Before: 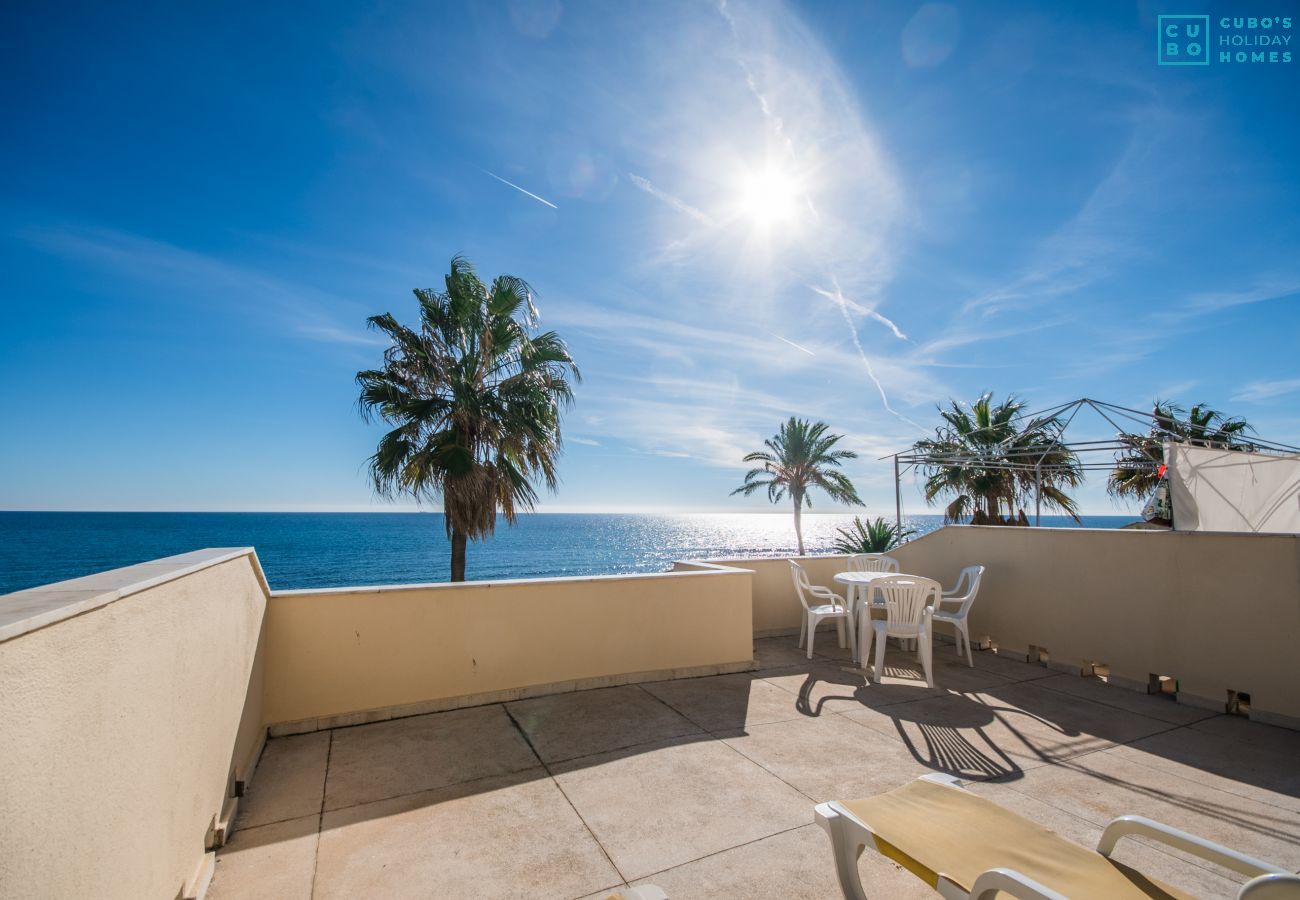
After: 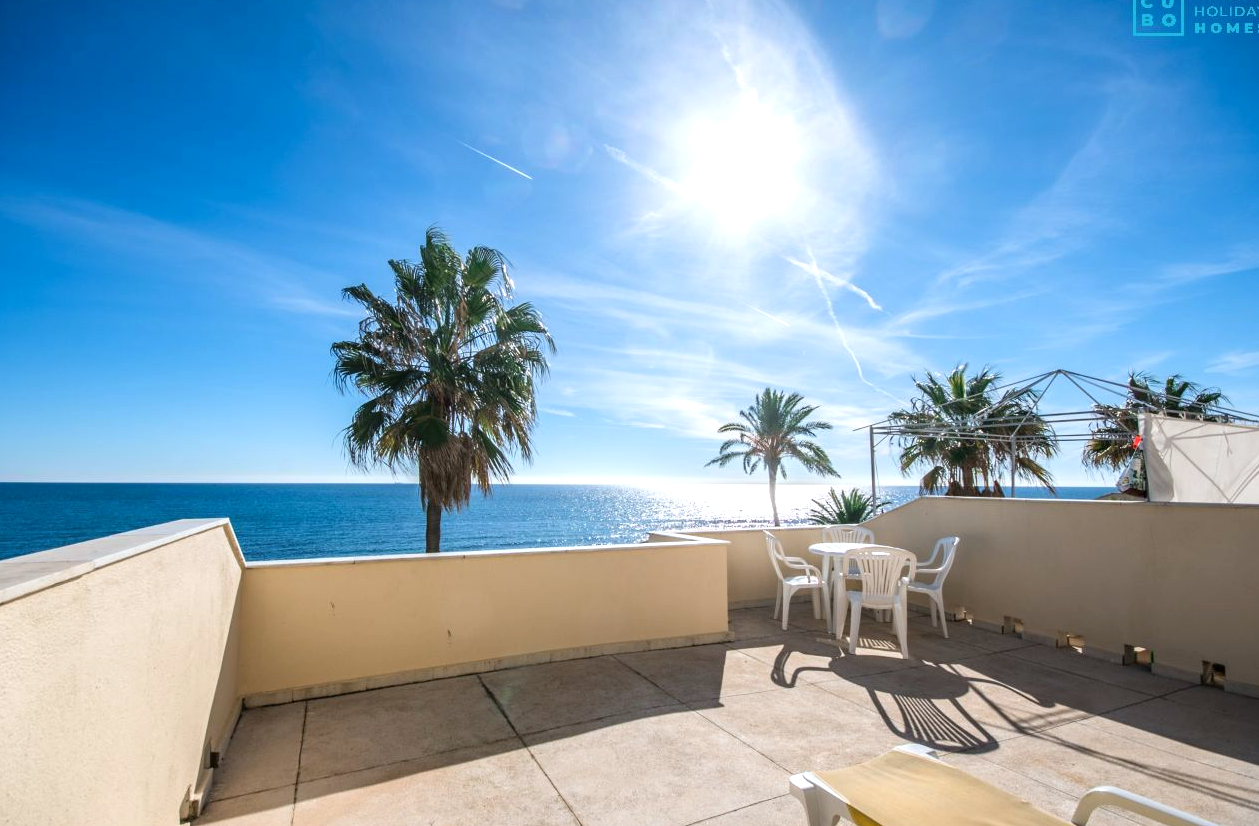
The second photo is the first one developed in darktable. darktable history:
crop: left 1.964%, top 3.251%, right 1.122%, bottom 4.933%
tone equalizer: on, module defaults
exposure: black level correction 0.001, exposure 0.5 EV, compensate exposure bias true, compensate highlight preservation false
white balance: red 0.982, blue 1.018
